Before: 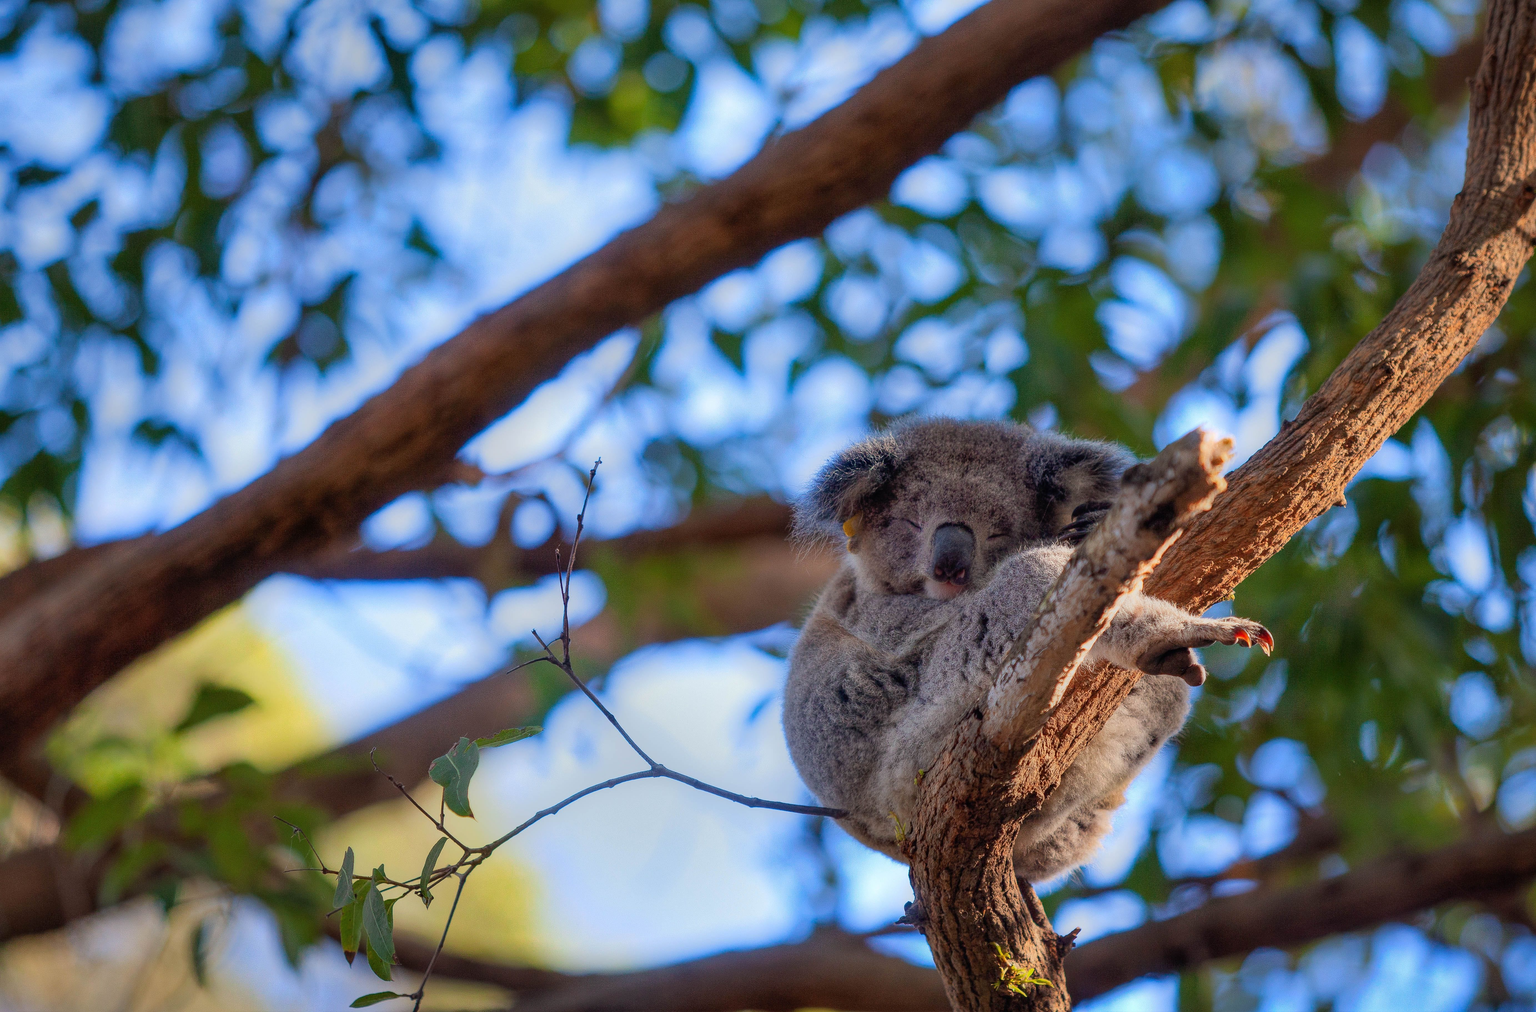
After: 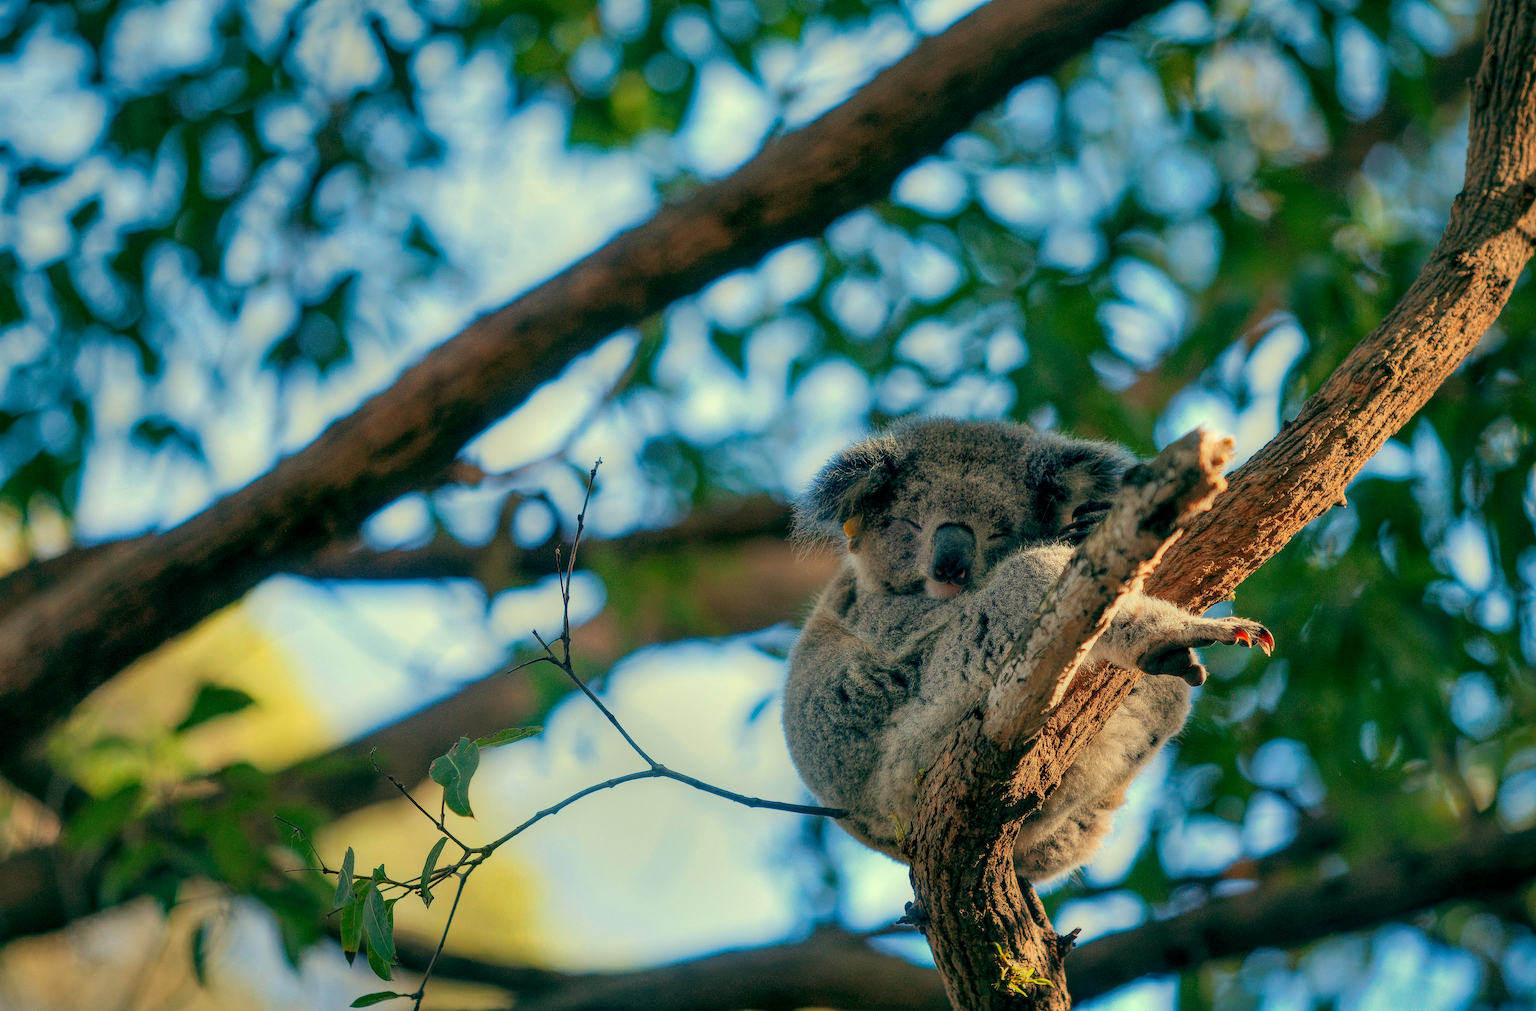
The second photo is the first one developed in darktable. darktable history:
local contrast: highlights 100%, shadows 100%, detail 120%, midtone range 0.2
color balance: mode lift, gamma, gain (sRGB), lift [1, 0.69, 1, 1], gamma [1, 1.482, 1, 1], gain [1, 1, 1, 0.802]
